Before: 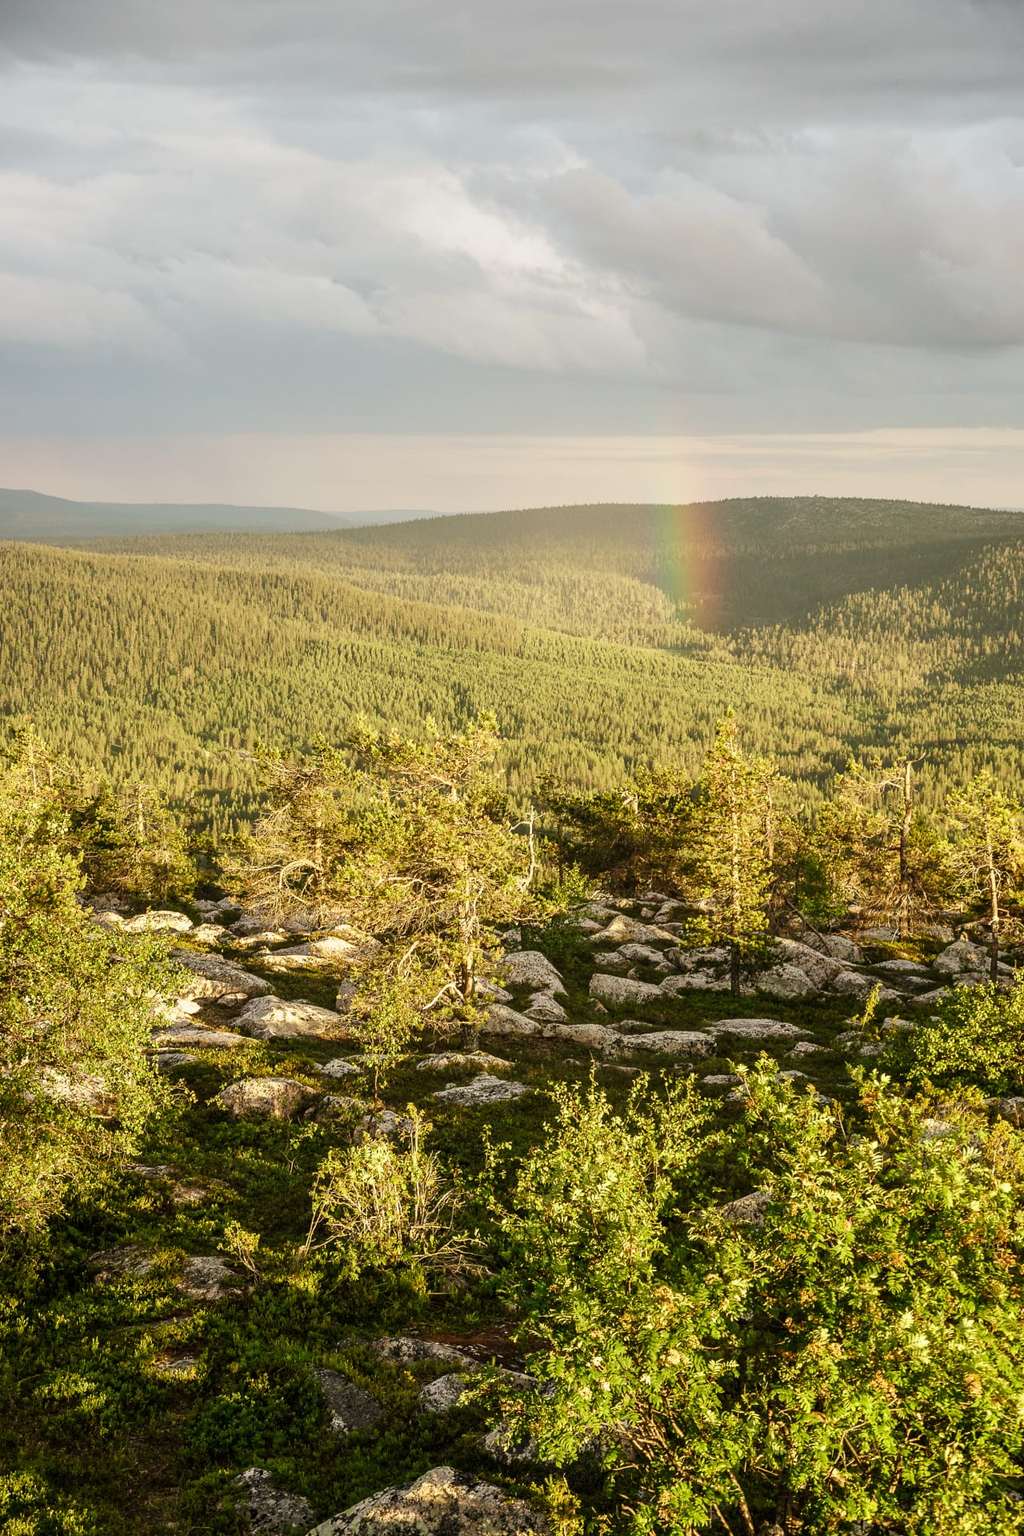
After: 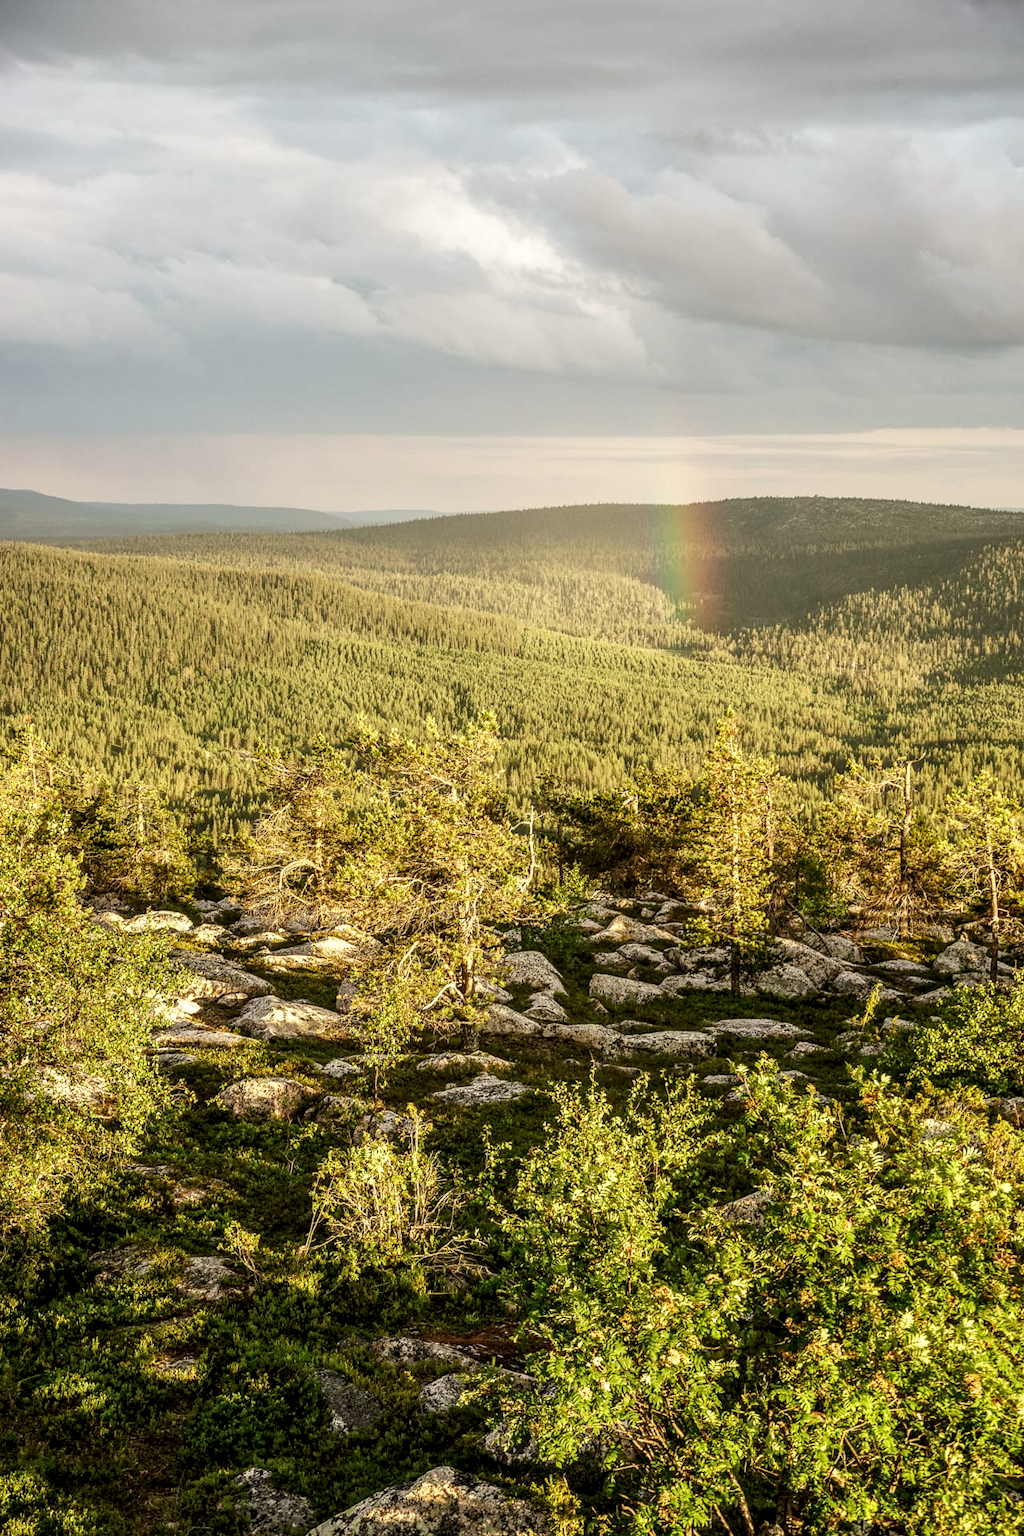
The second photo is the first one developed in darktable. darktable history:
exposure: black level correction 0.001, compensate highlight preservation false
local contrast: highlights 61%, detail 143%, midtone range 0.428
